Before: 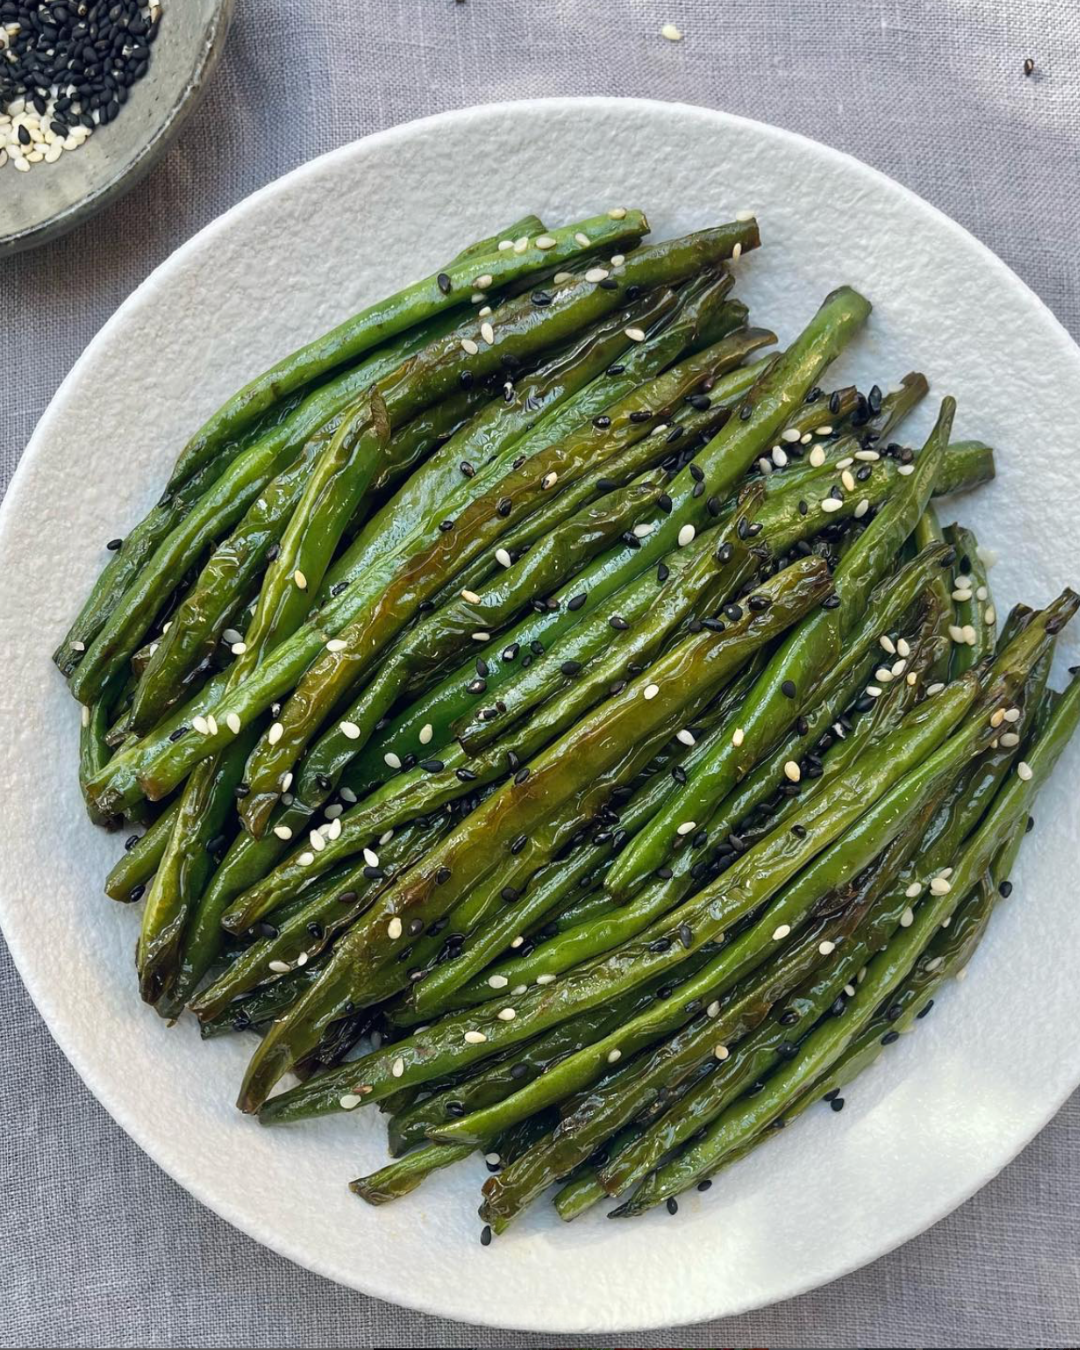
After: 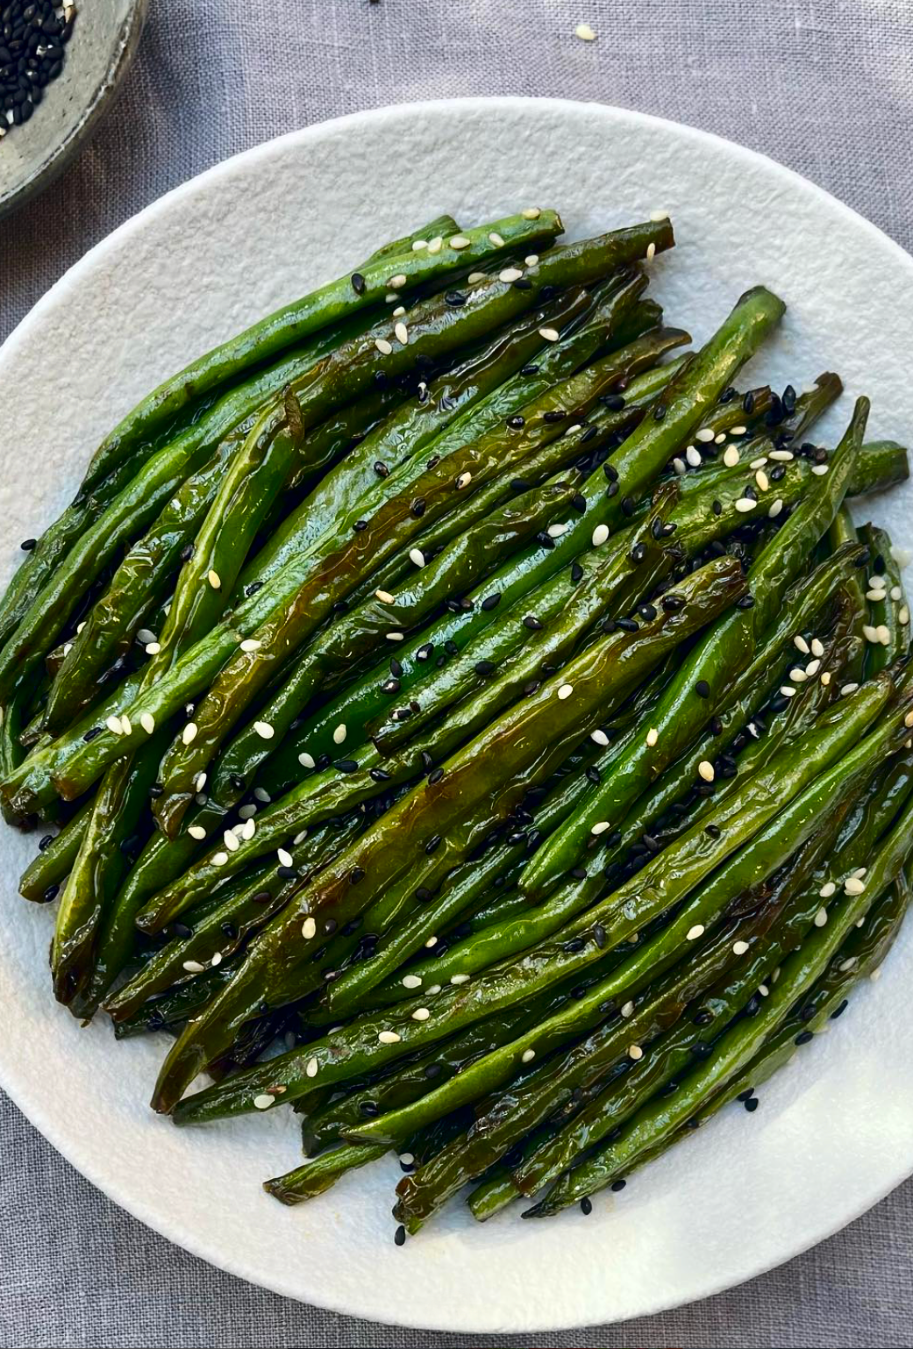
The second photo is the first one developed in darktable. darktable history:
contrast brightness saturation: contrast 0.192, brightness -0.111, saturation 0.211
crop: left 8.026%, right 7.36%
